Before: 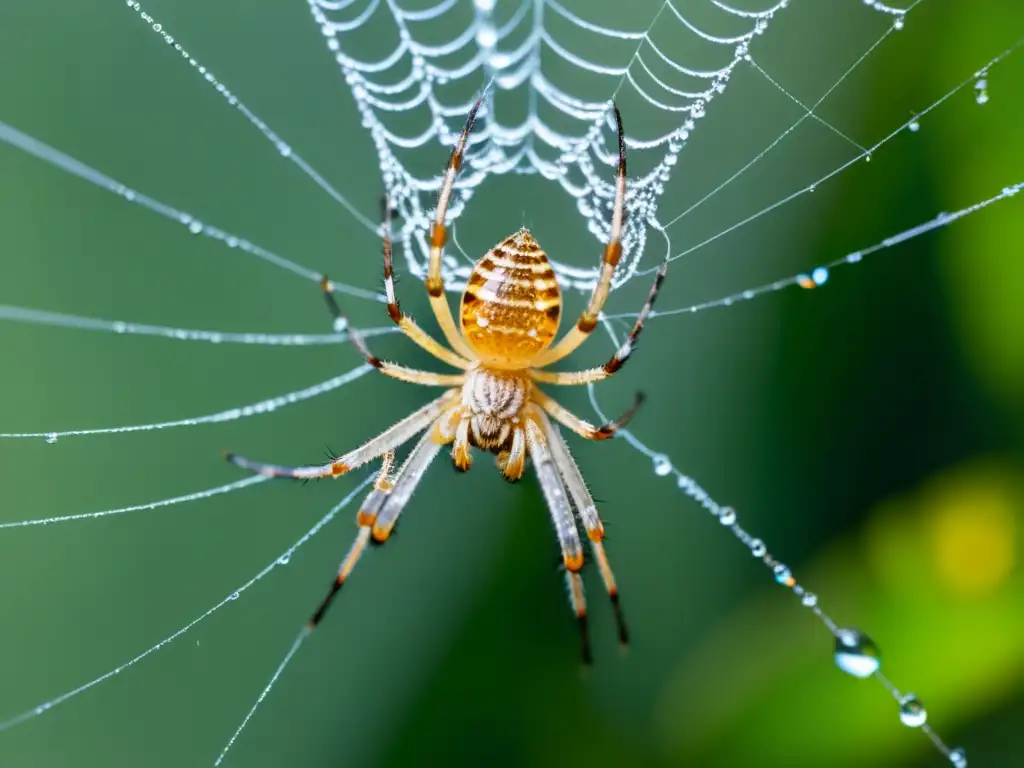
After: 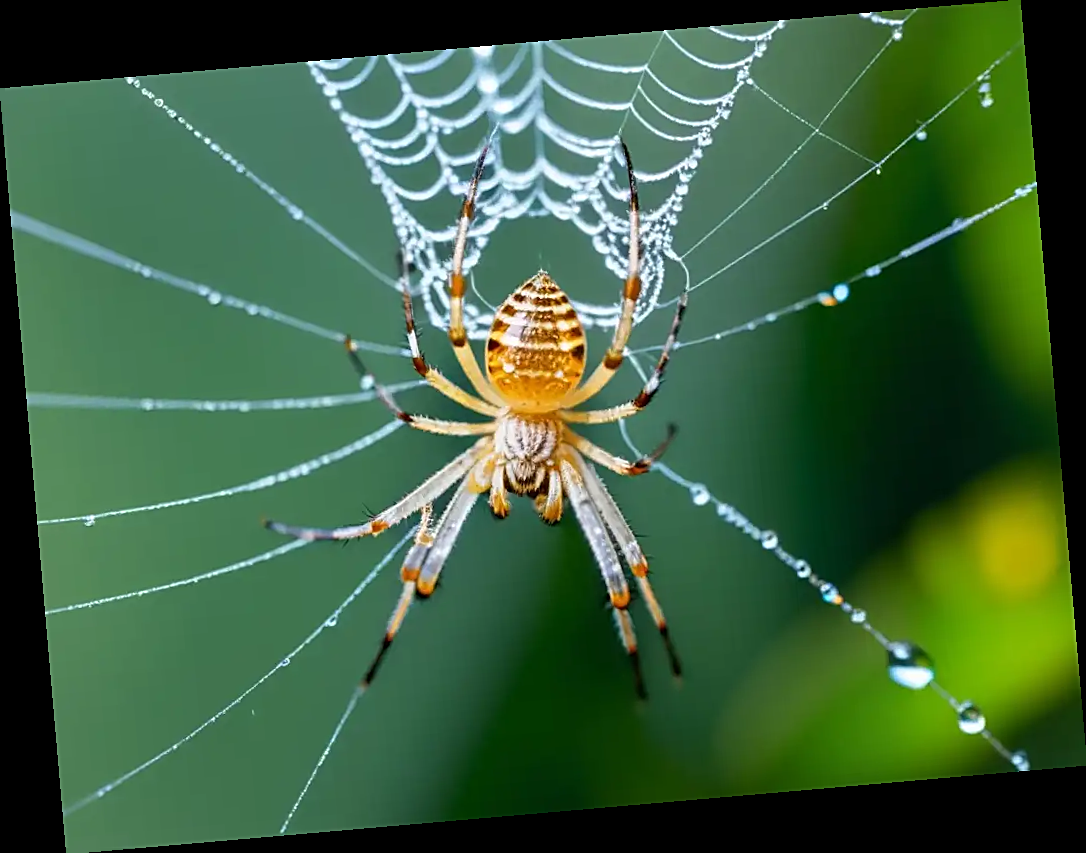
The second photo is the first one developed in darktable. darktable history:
sharpen: on, module defaults
rotate and perspective: rotation -4.98°, automatic cropping off
